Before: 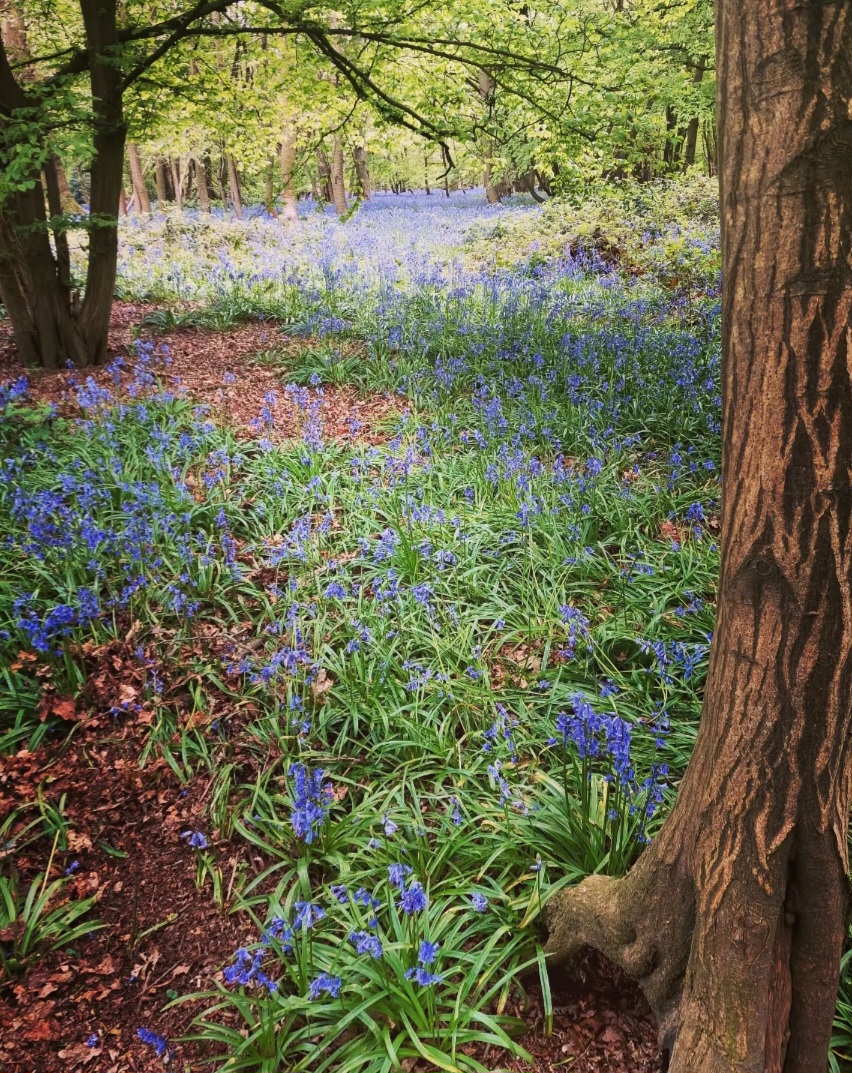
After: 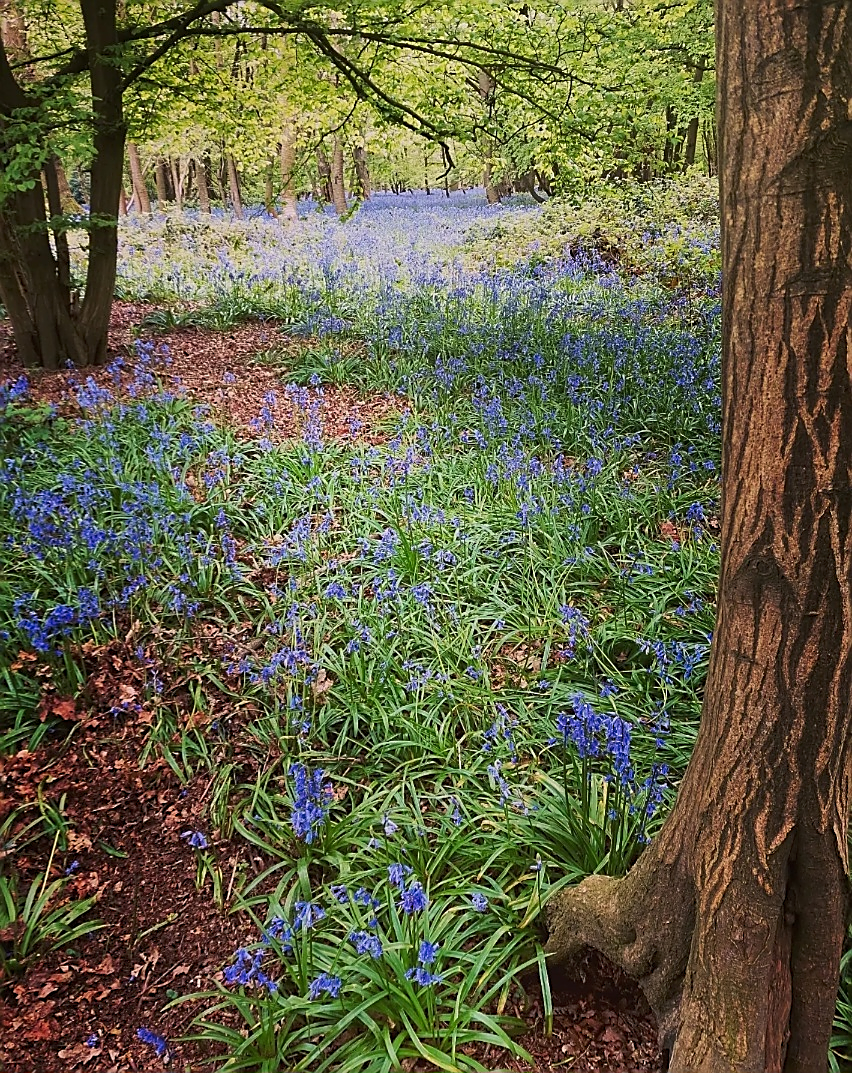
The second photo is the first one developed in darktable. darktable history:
sharpen: radius 1.4, amount 1.25, threshold 0.7
shadows and highlights: radius 121.13, shadows 21.4, white point adjustment -9.72, highlights -14.39, soften with gaussian
levels: levels [0, 0.492, 0.984]
